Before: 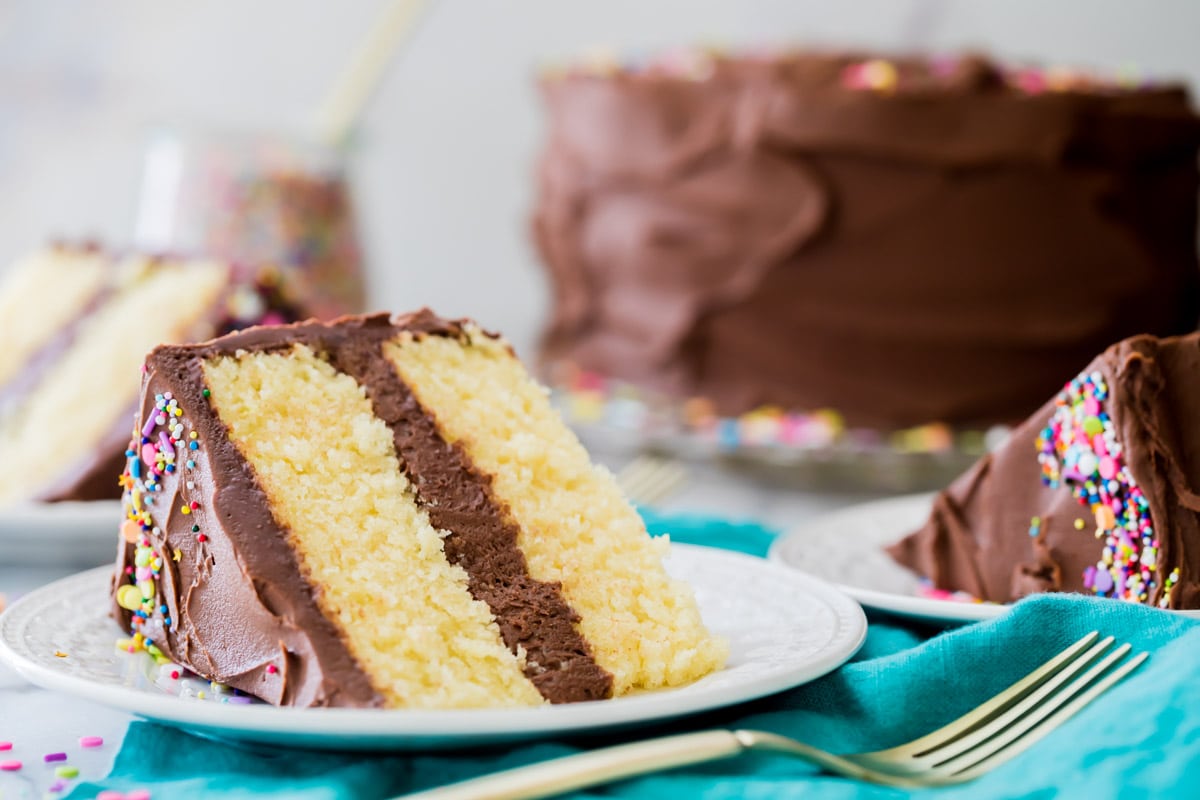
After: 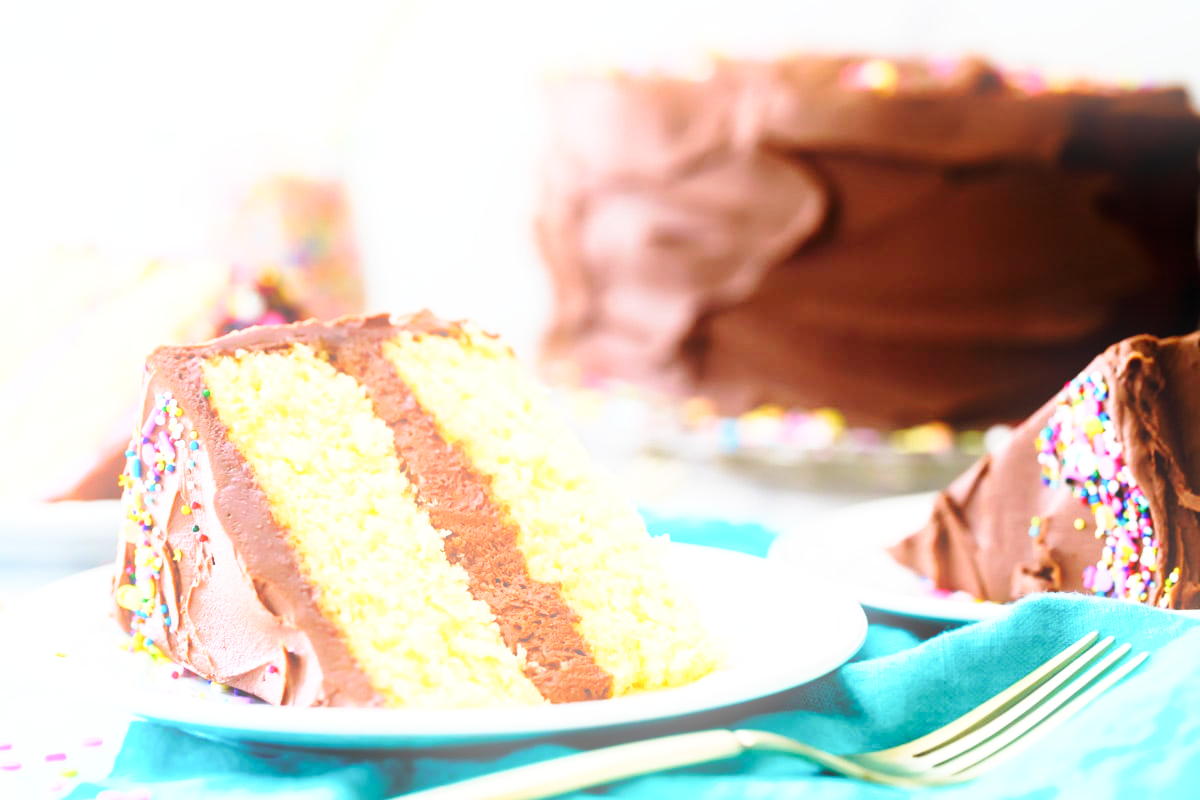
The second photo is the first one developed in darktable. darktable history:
base curve: curves: ch0 [(0, 0) (0.028, 0.03) (0.121, 0.232) (0.46, 0.748) (0.859, 0.968) (1, 1)], preserve colors none
exposure: black level correction 0, exposure 0.5 EV, compensate exposure bias true, compensate highlight preservation false
bloom: size 13.65%, threshold 98.39%, strength 4.82%
